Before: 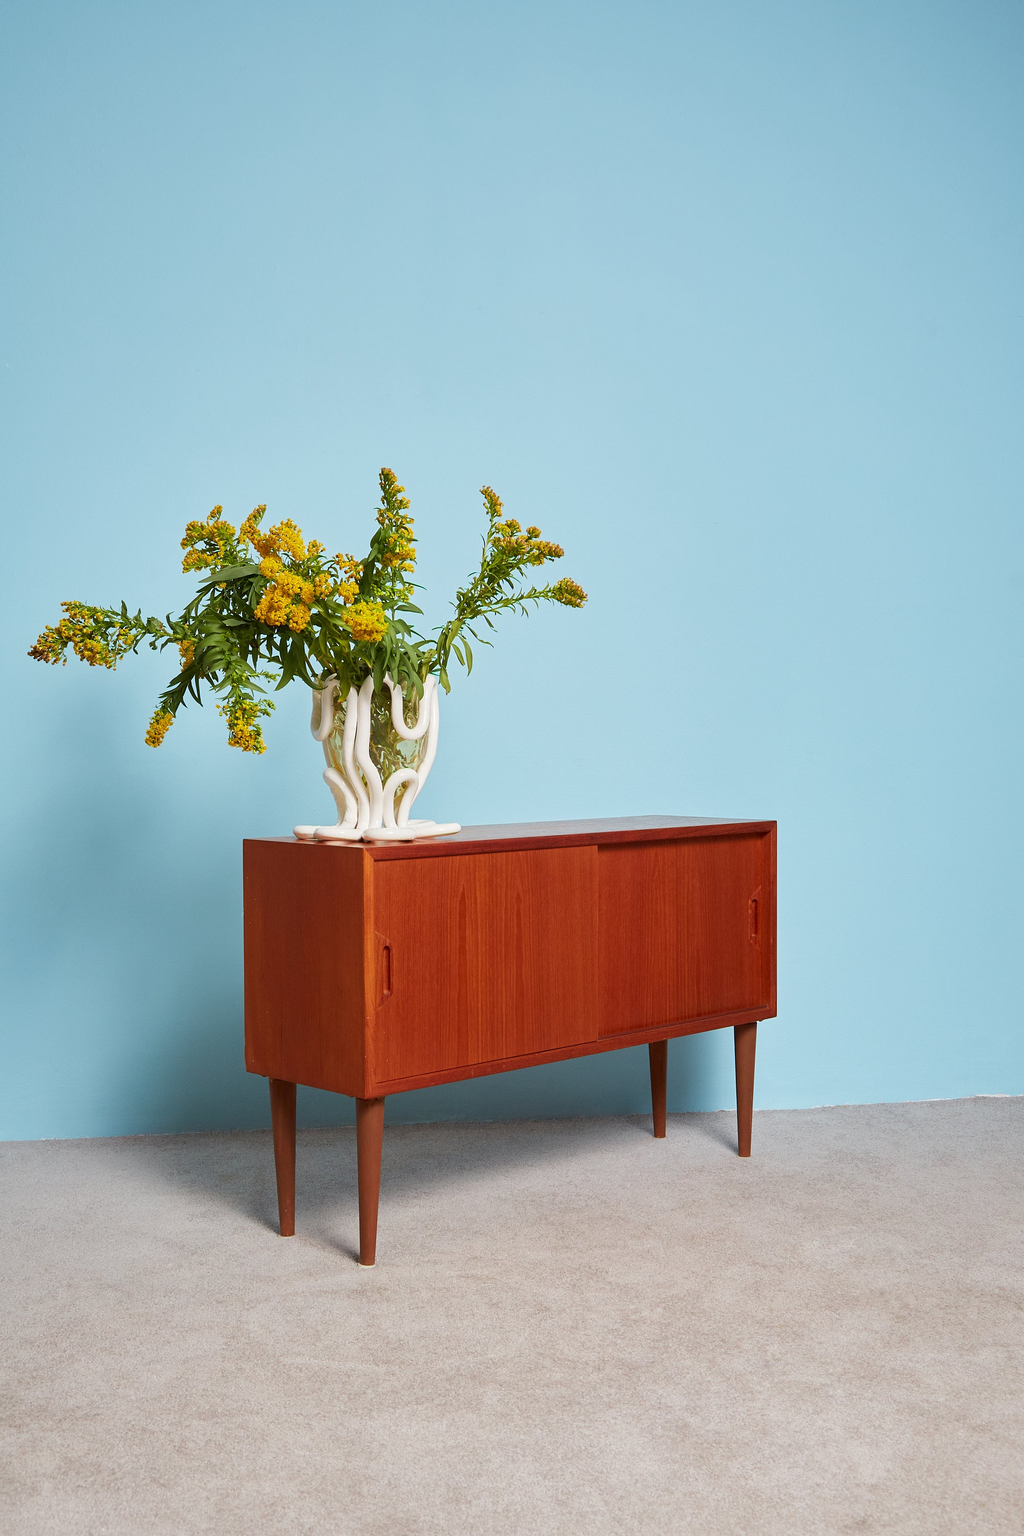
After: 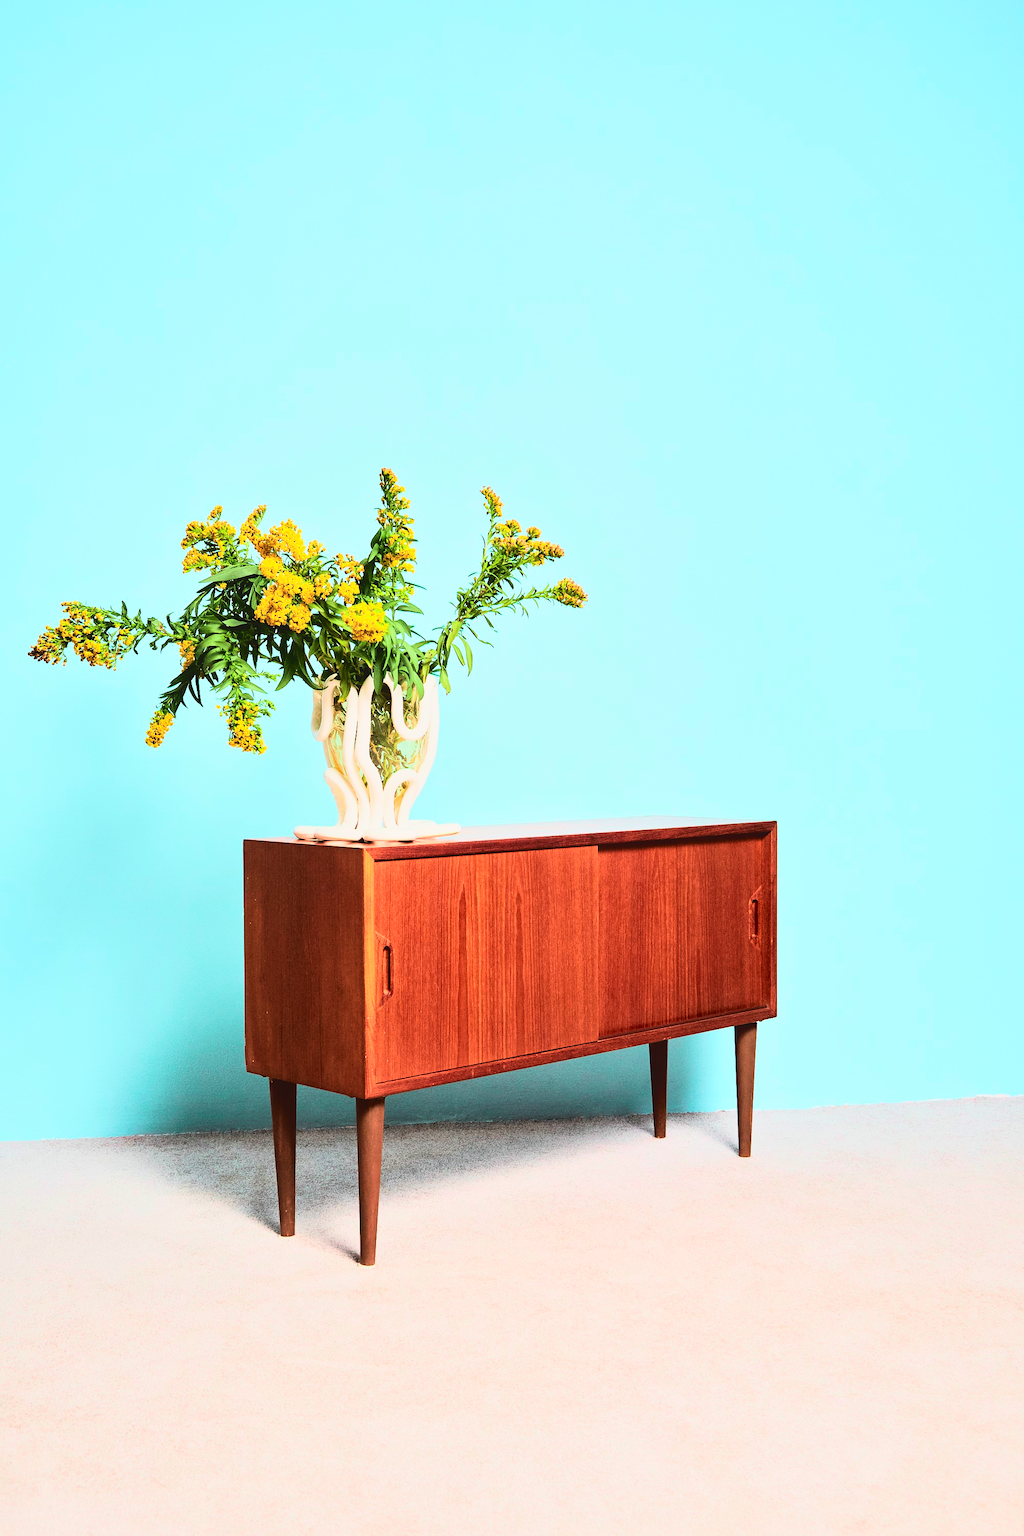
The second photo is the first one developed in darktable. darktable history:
rgb curve: curves: ch0 [(0, 0) (0.21, 0.15) (0.24, 0.21) (0.5, 0.75) (0.75, 0.96) (0.89, 0.99) (1, 1)]; ch1 [(0, 0.02) (0.21, 0.13) (0.25, 0.2) (0.5, 0.67) (0.75, 0.9) (0.89, 0.97) (1, 1)]; ch2 [(0, 0.02) (0.21, 0.13) (0.25, 0.2) (0.5, 0.67) (0.75, 0.9) (0.89, 0.97) (1, 1)], compensate middle gray true
local contrast: mode bilateral grid, contrast 20, coarseness 50, detail 130%, midtone range 0.2
tone curve: curves: ch0 [(0, 0.087) (0.175, 0.178) (0.466, 0.498) (0.715, 0.764) (1, 0.961)]; ch1 [(0, 0) (0.437, 0.398) (0.476, 0.466) (0.505, 0.505) (0.534, 0.544) (0.612, 0.605) (0.641, 0.643) (1, 1)]; ch2 [(0, 0) (0.359, 0.379) (0.427, 0.453) (0.489, 0.495) (0.531, 0.534) (0.579, 0.579) (1, 1)], color space Lab, independent channels, preserve colors none
velvia: on, module defaults
